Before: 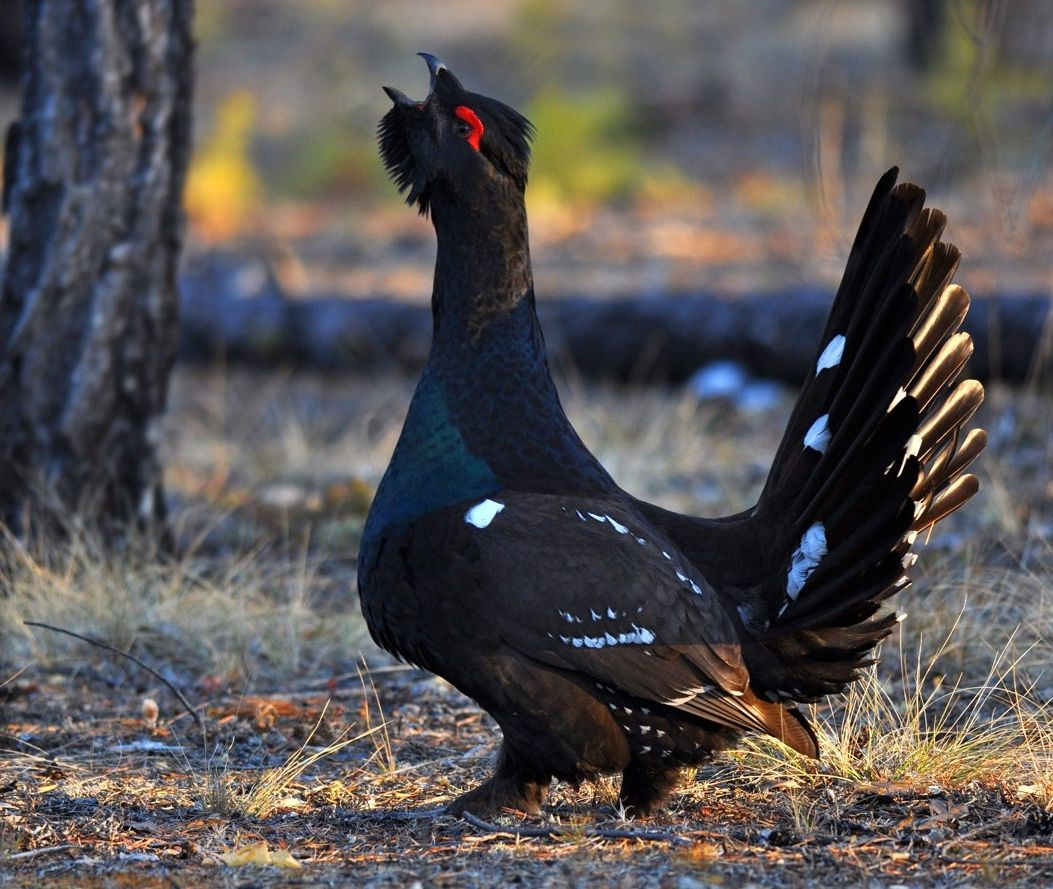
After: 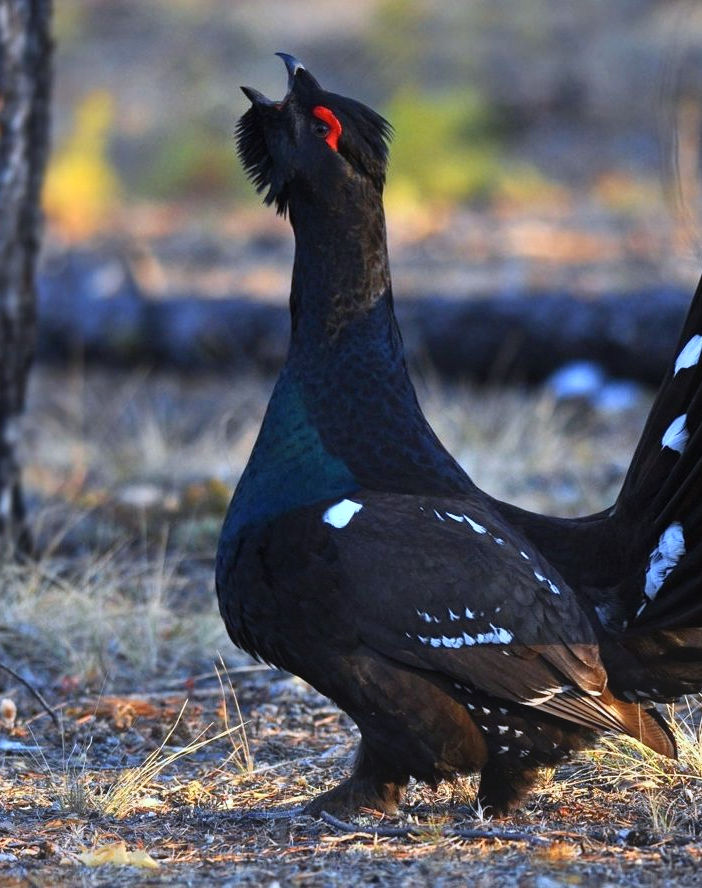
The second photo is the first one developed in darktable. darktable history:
white balance: red 0.954, blue 1.079
crop and rotate: left 13.537%, right 19.796%
bloom: on, module defaults
contrast brightness saturation: contrast 0.15, brightness 0.05
